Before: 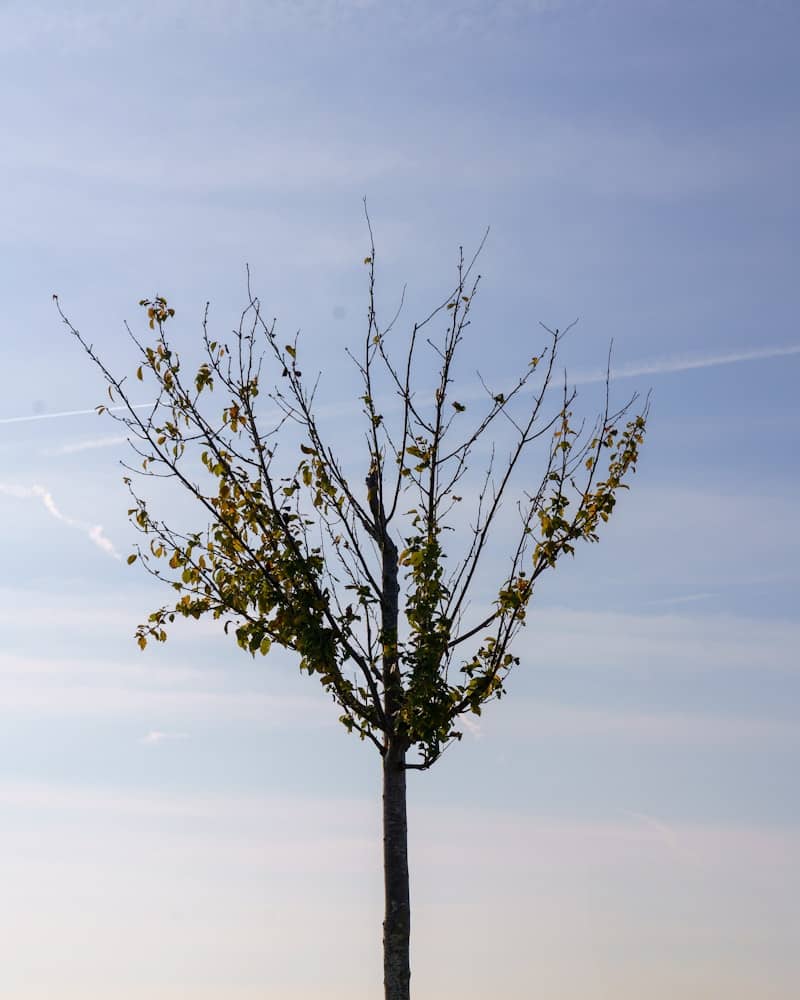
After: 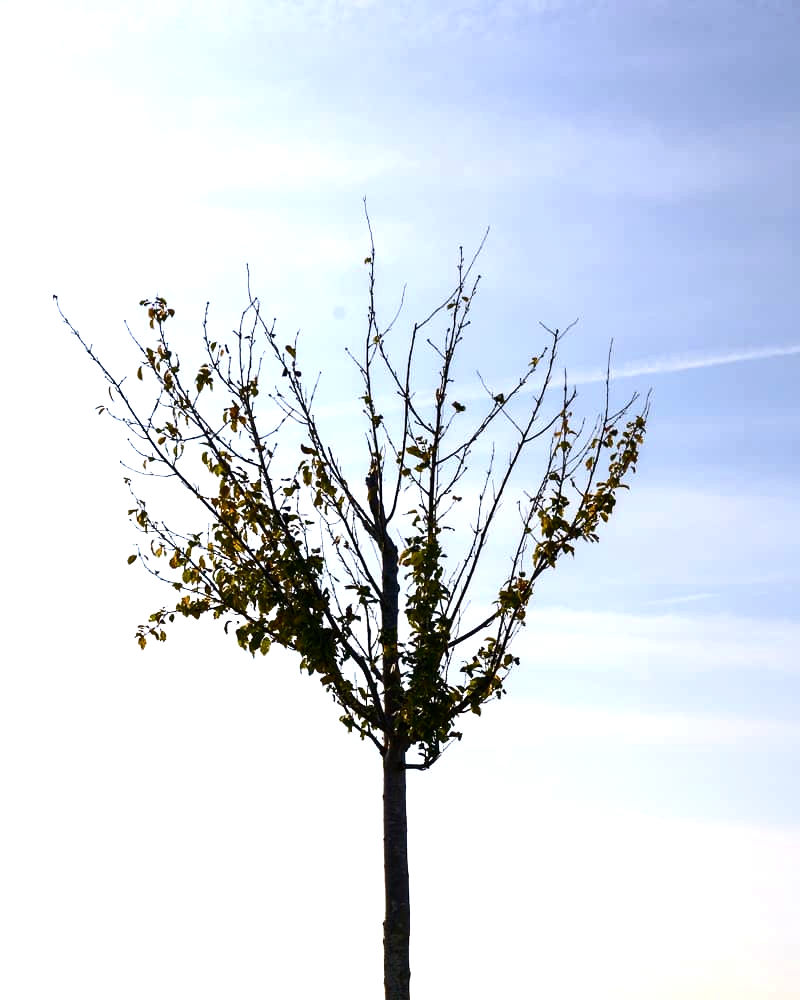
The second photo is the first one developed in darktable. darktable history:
color balance rgb: global offset › hue 168.51°, perceptual saturation grading › global saturation 20%, perceptual saturation grading › highlights -25.136%, perceptual saturation grading › shadows 49.311%, perceptual brilliance grading › highlights 1.532%, perceptual brilliance grading › mid-tones -49.653%, perceptual brilliance grading › shadows -50.05%
exposure: black level correction 0, exposure 1.015 EV, compensate exposure bias true, compensate highlight preservation false
